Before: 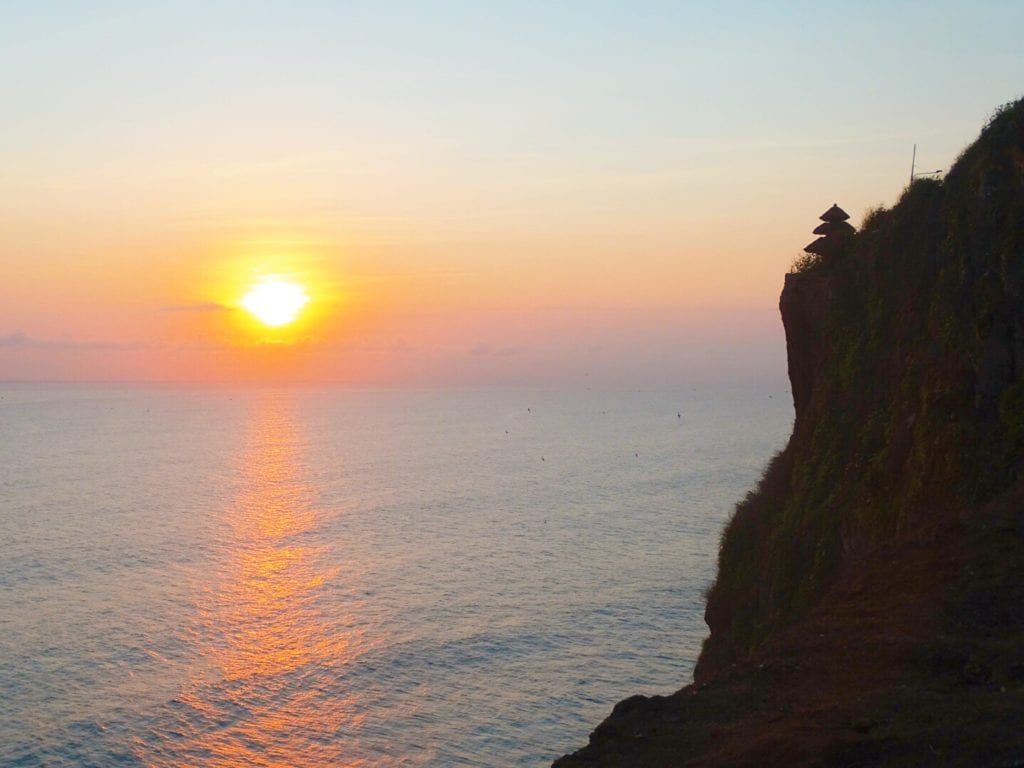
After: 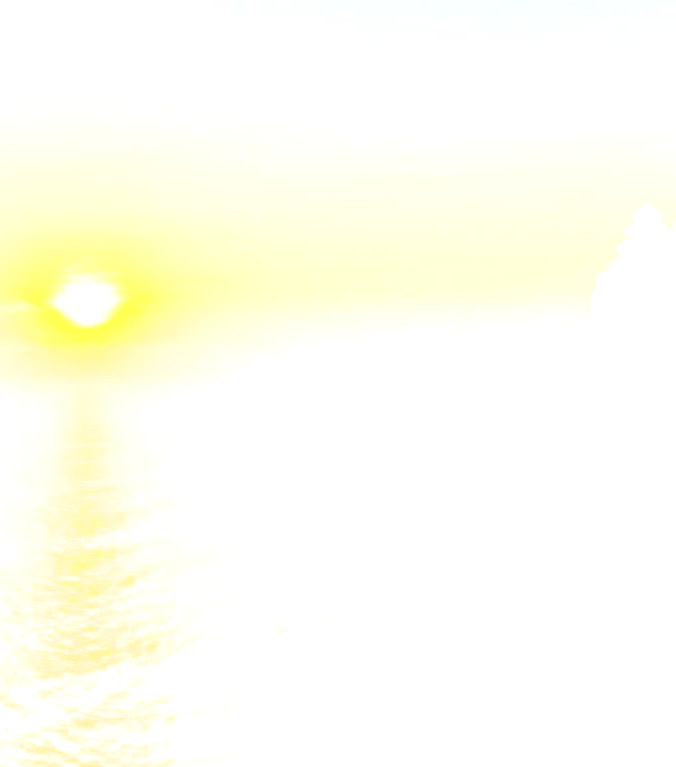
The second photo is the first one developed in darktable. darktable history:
white balance: red 1, blue 1
crop and rotate: left 18.442%, right 15.508%
bloom: size 85%, threshold 5%, strength 85%
